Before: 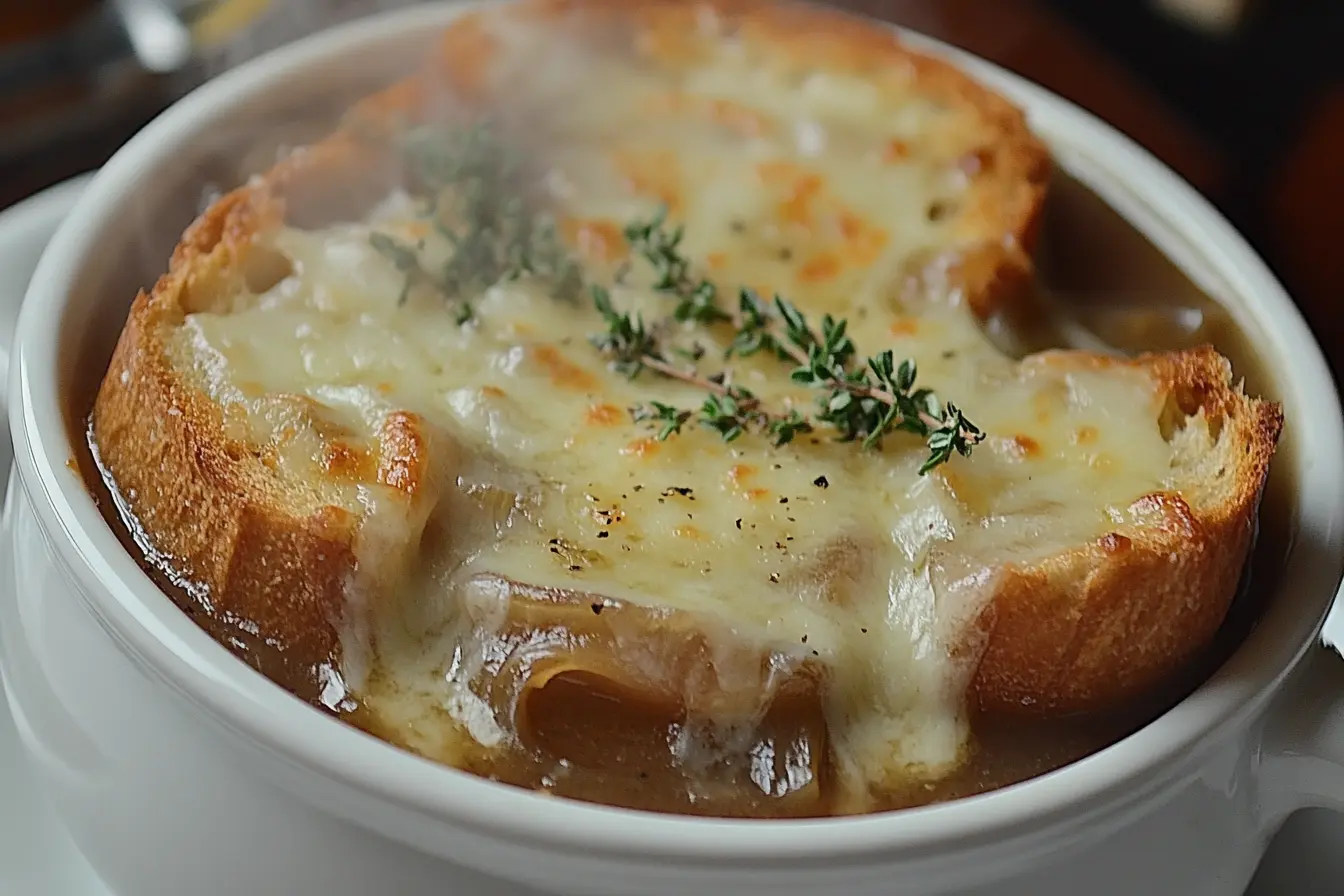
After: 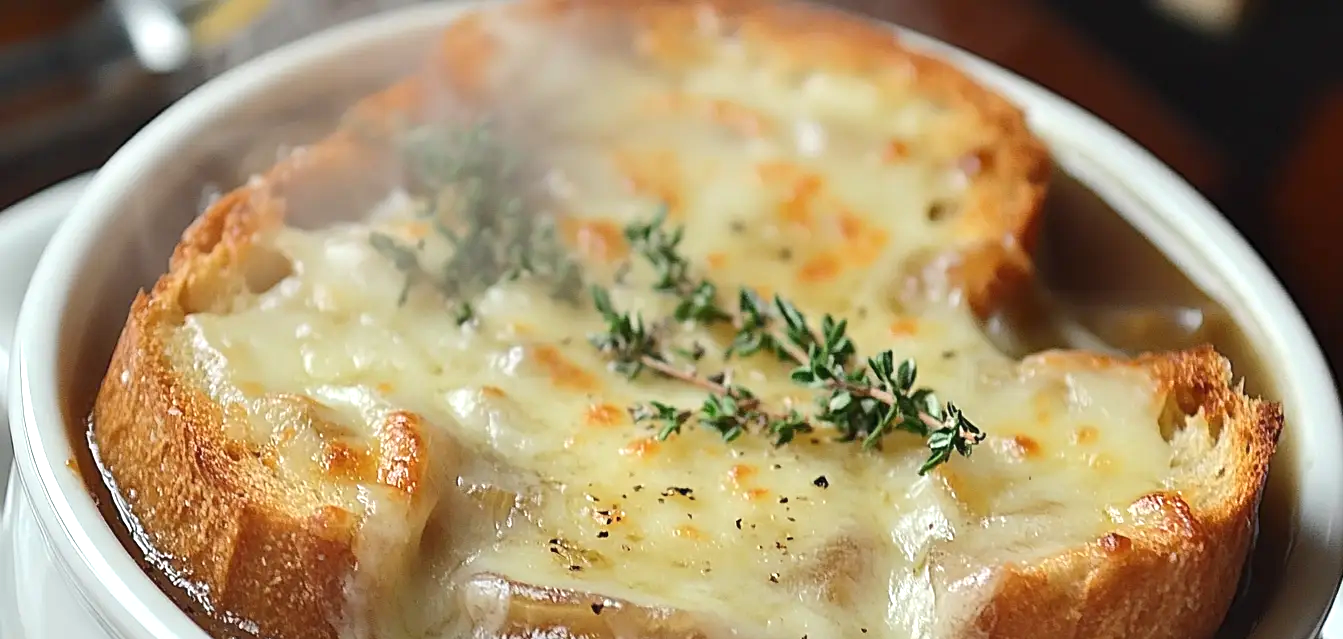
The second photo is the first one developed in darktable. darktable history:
exposure: black level correction 0, exposure 0.7 EV, compensate exposure bias true, compensate highlight preservation false
crop: bottom 28.576%
